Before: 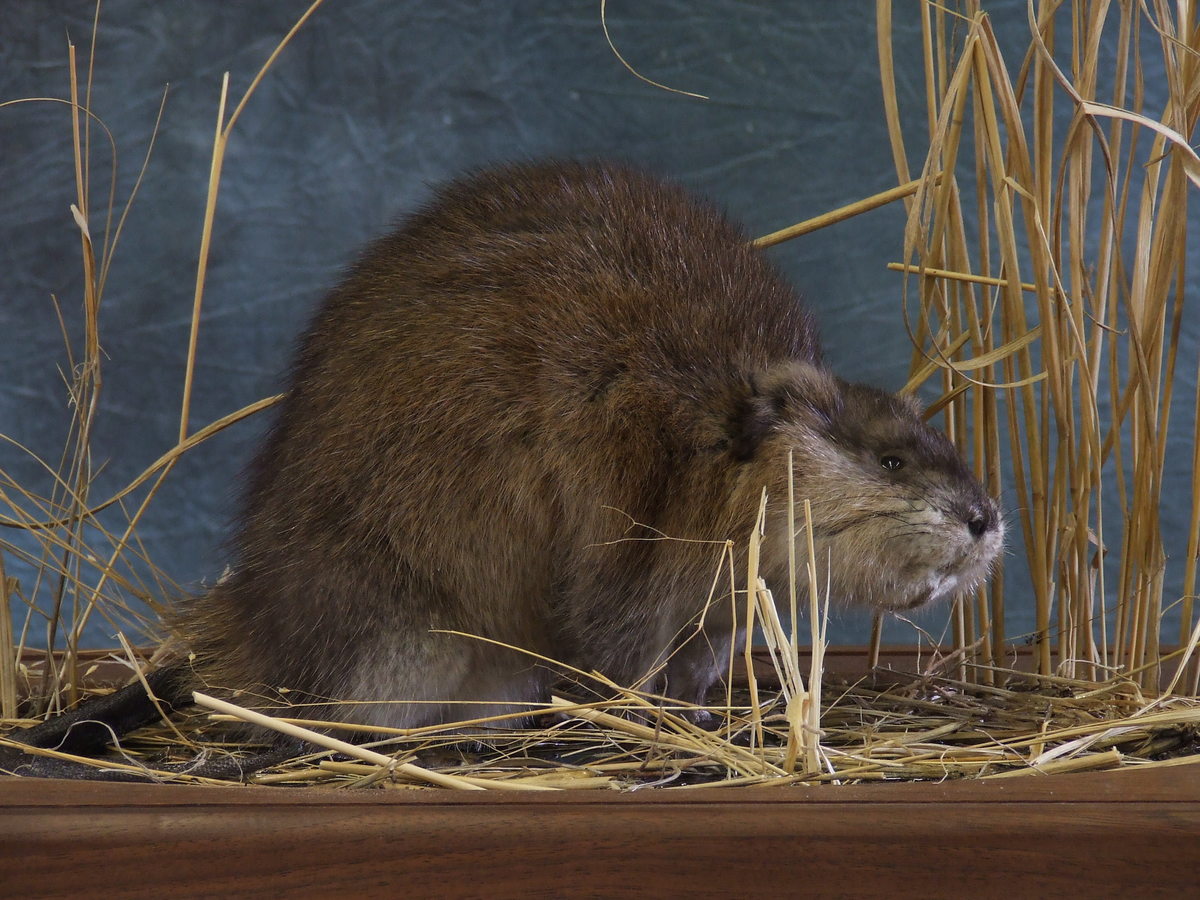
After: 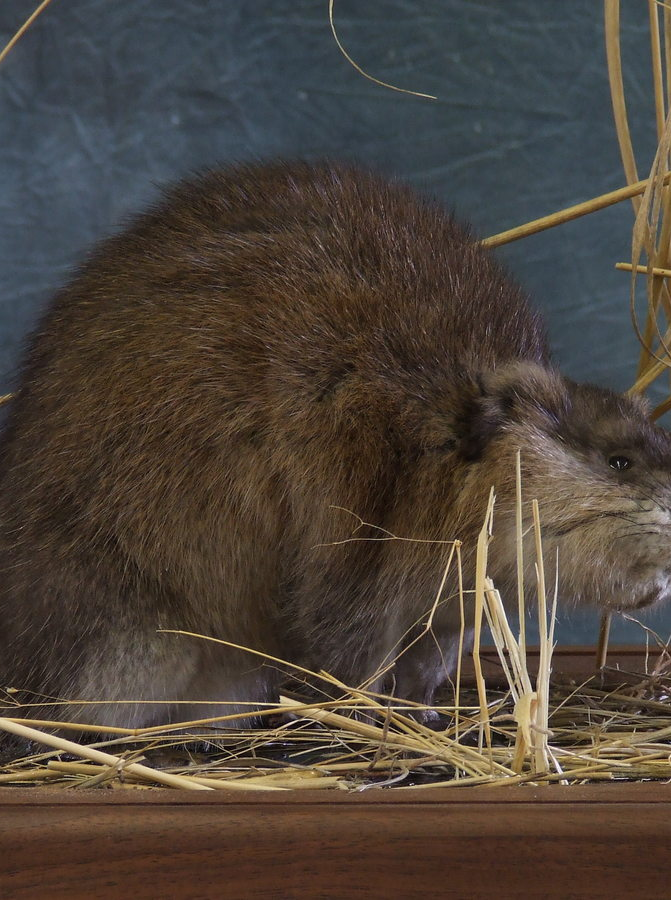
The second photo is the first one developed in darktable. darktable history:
crop and rotate: left 22.67%, right 21.387%
